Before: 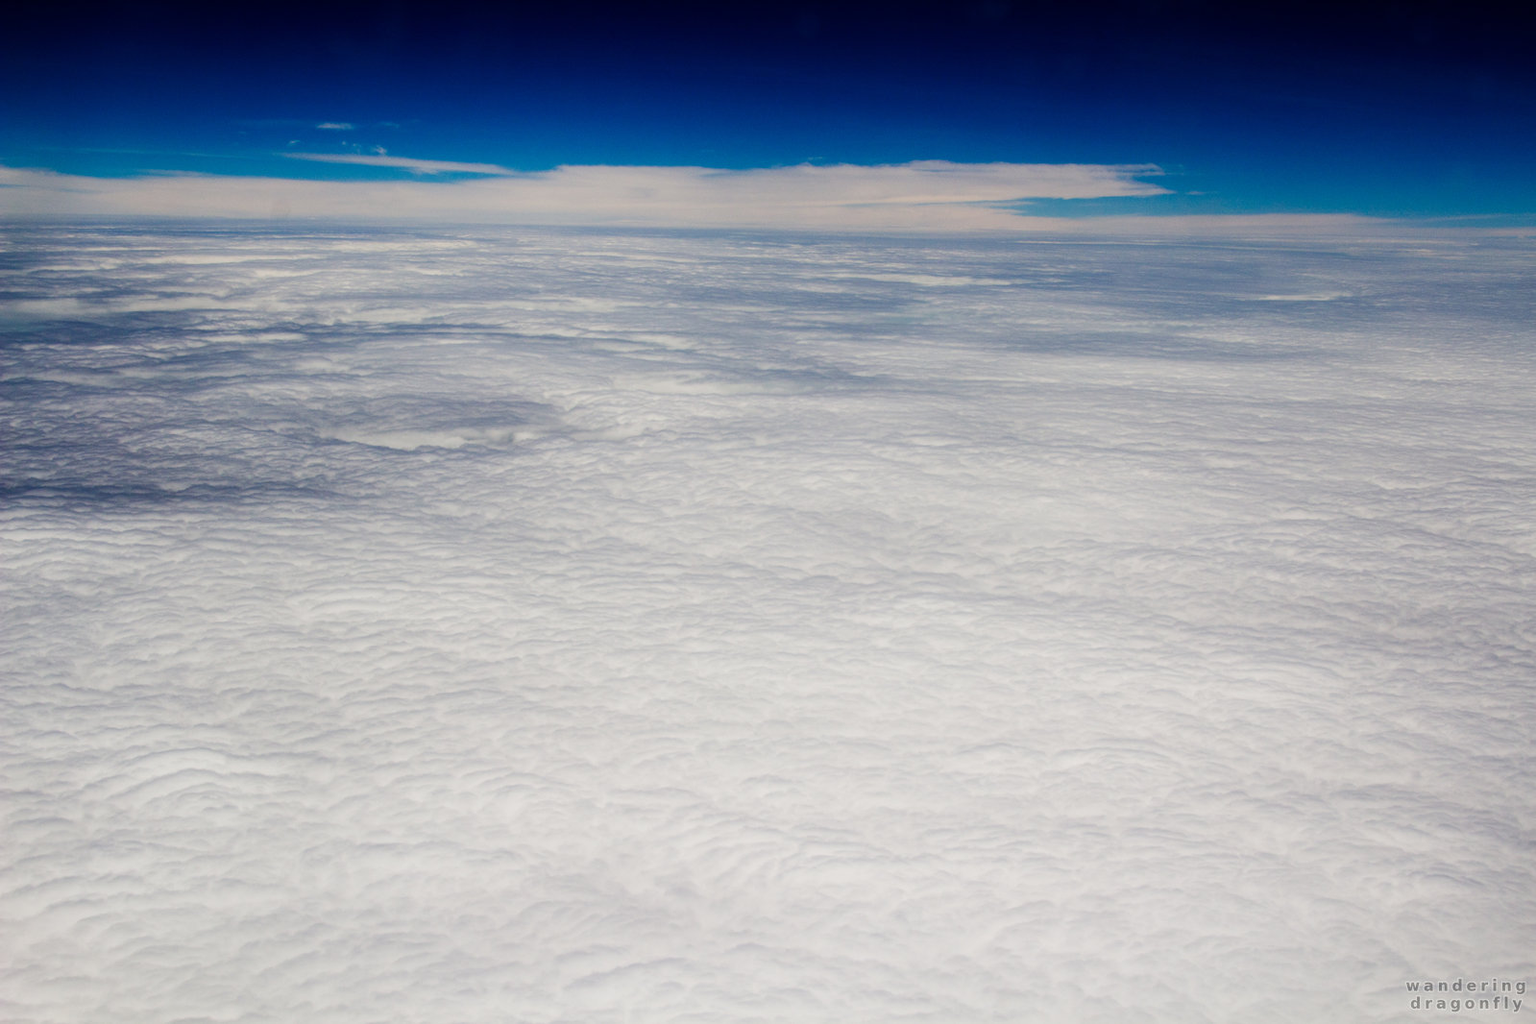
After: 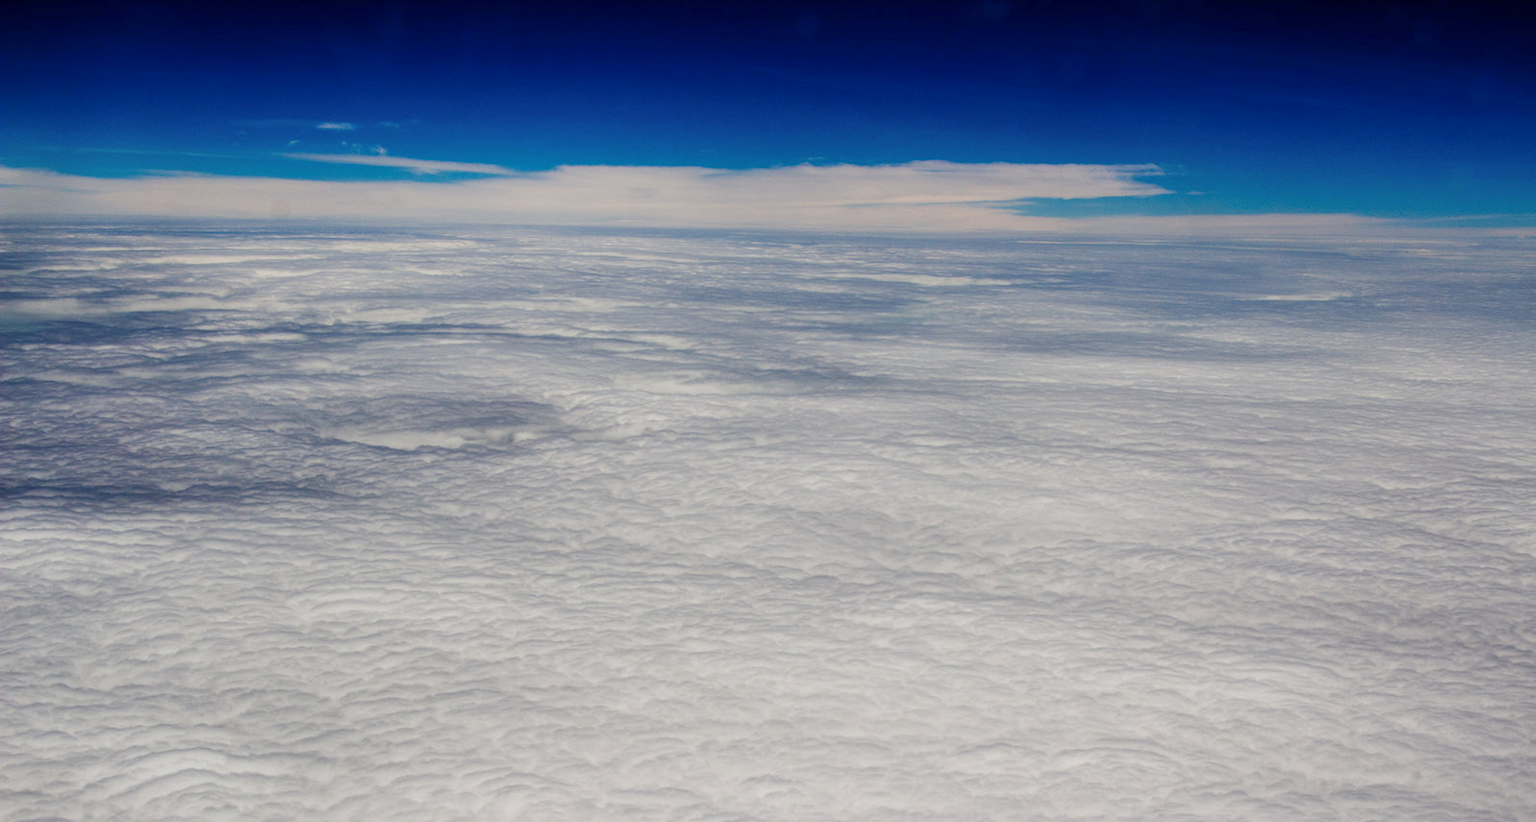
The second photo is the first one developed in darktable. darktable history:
shadows and highlights: soften with gaussian
crop: bottom 19.642%
